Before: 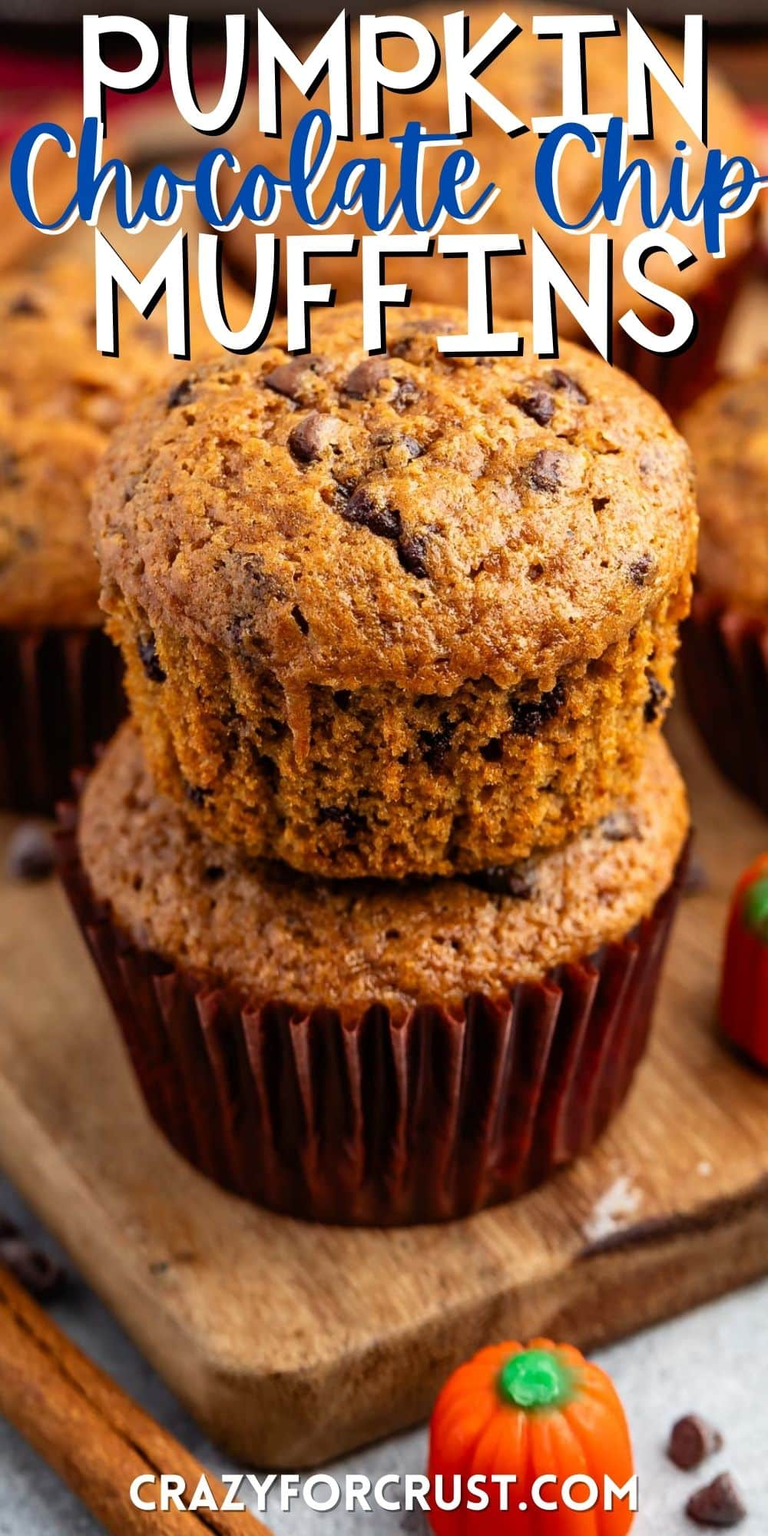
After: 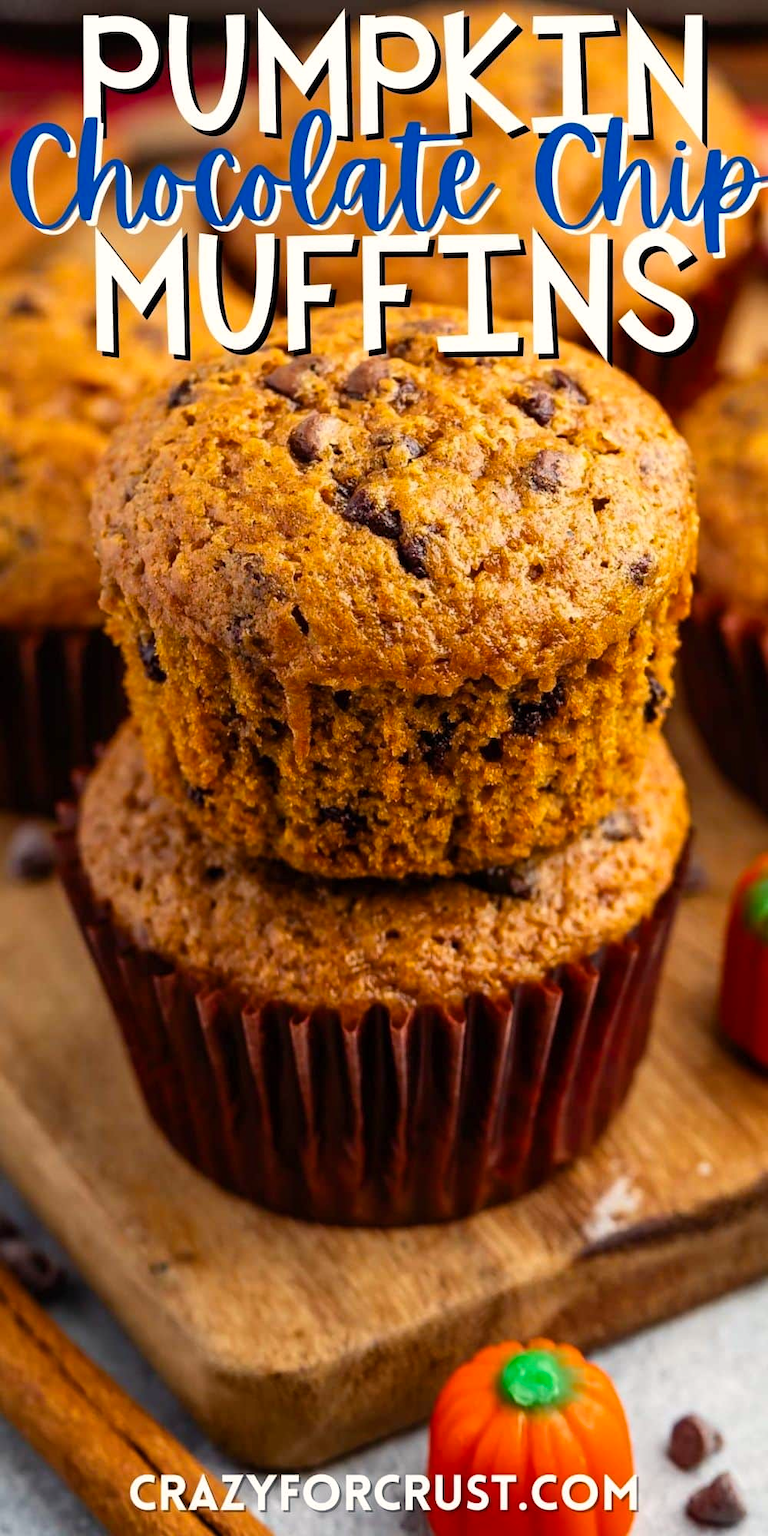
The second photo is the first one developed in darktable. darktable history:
color balance rgb: highlights gain › chroma 1.098%, highlights gain › hue 70.07°, perceptual saturation grading › global saturation 9.97%, global vibrance 20%
